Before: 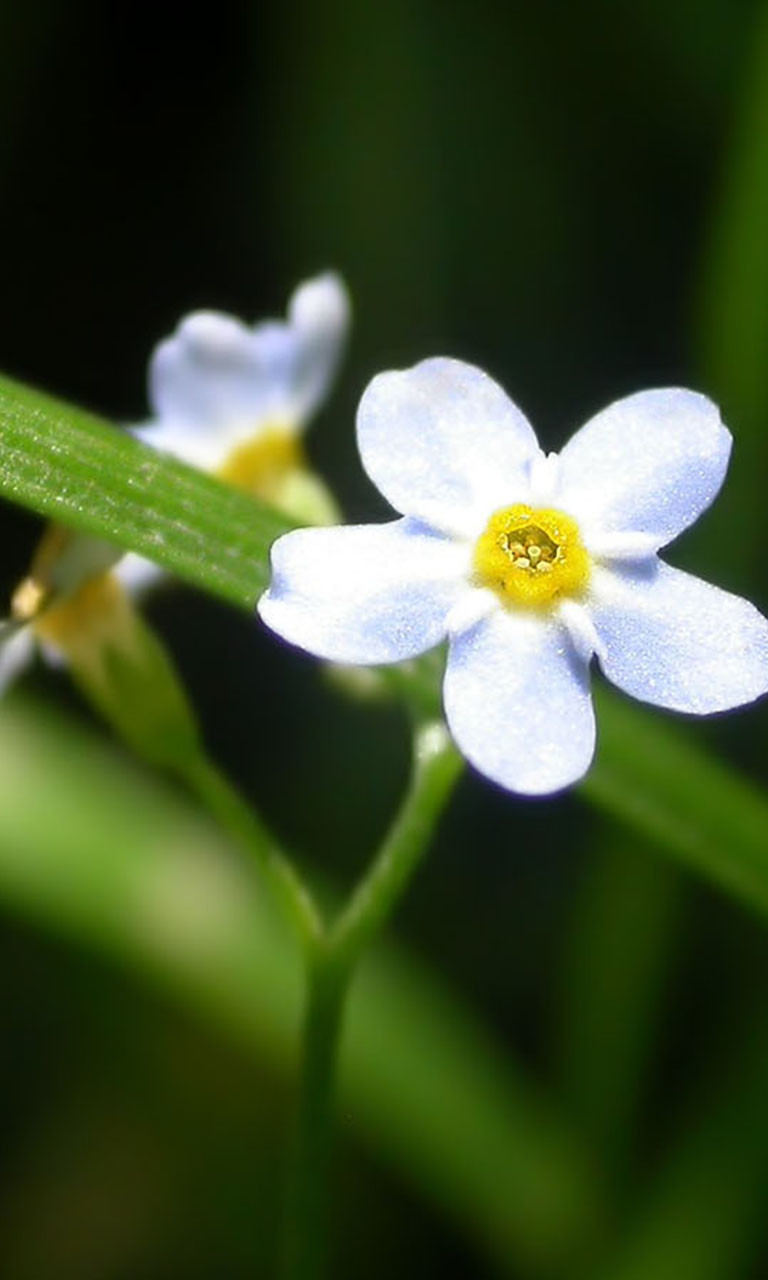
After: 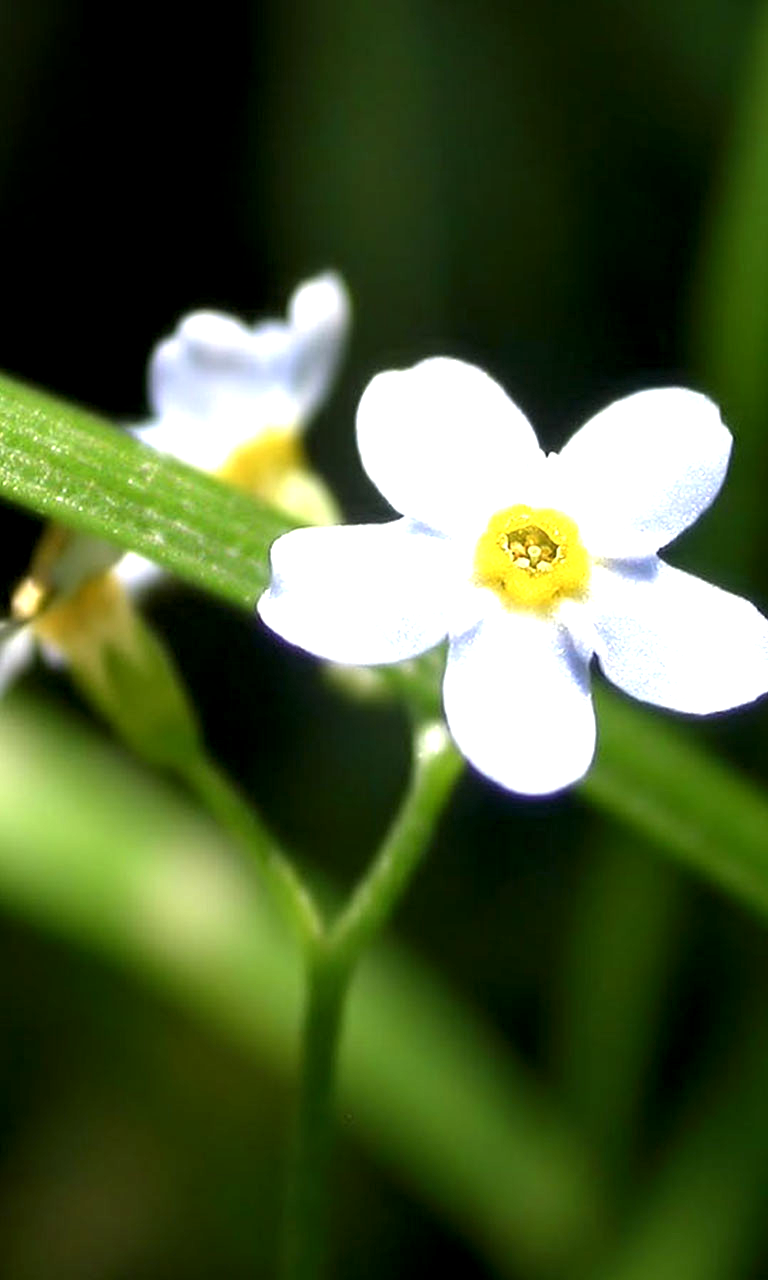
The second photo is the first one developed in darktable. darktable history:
local contrast: highlights 128%, shadows 128%, detail 139%, midtone range 0.257
exposure: black level correction 0, exposure 0.499 EV, compensate exposure bias true, compensate highlight preservation false
